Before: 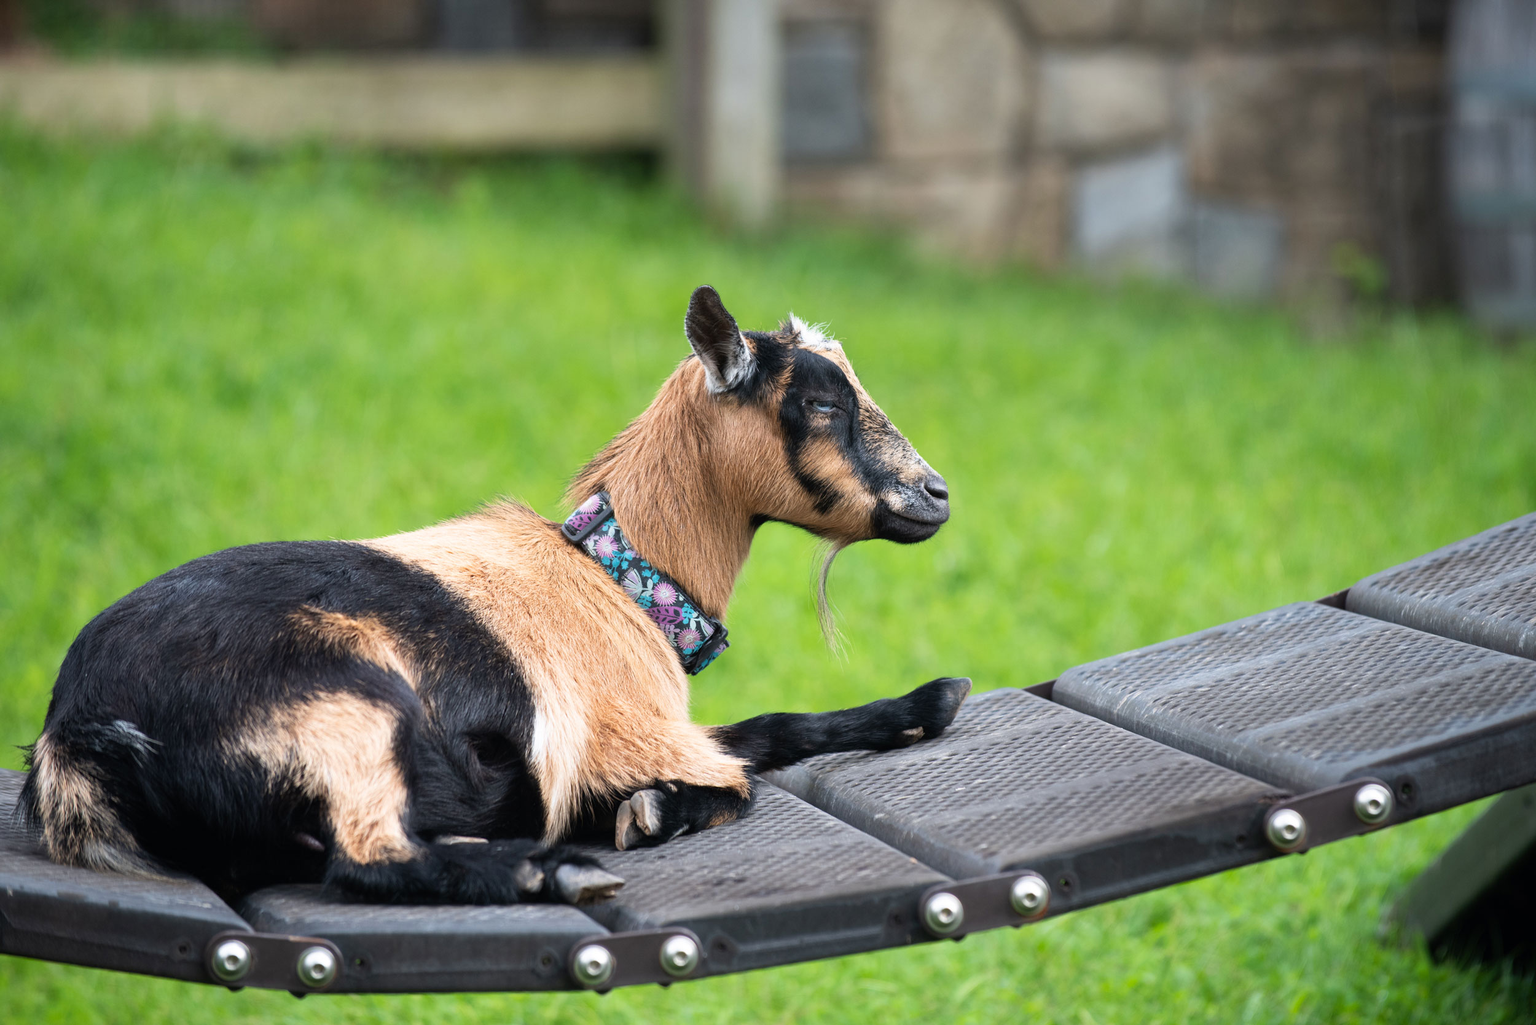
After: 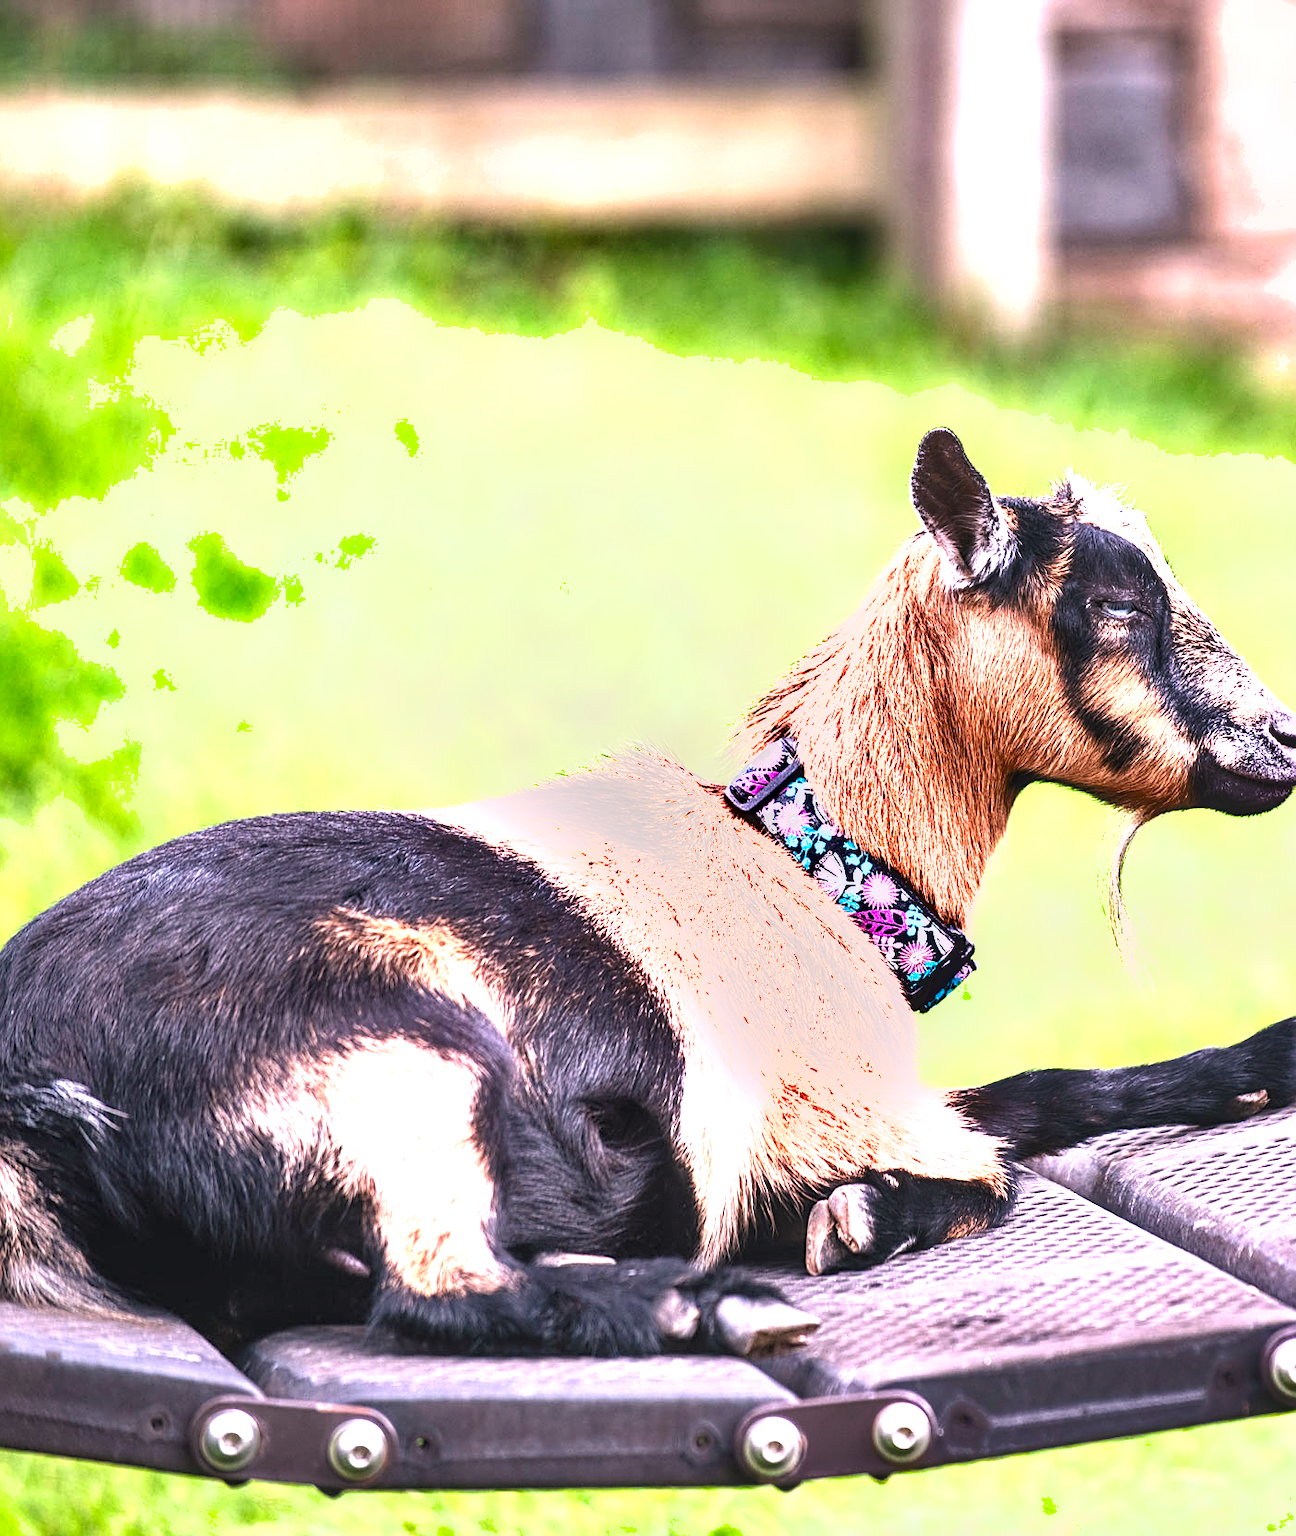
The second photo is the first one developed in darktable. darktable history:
local contrast: on, module defaults
exposure: black level correction 0, exposure 1.5 EV, compensate exposure bias true, compensate highlight preservation false
sharpen: on, module defaults
shadows and highlights: shadows 60, soften with gaussian
crop: left 5.114%, right 38.589%
white balance: red 1.188, blue 1.11
